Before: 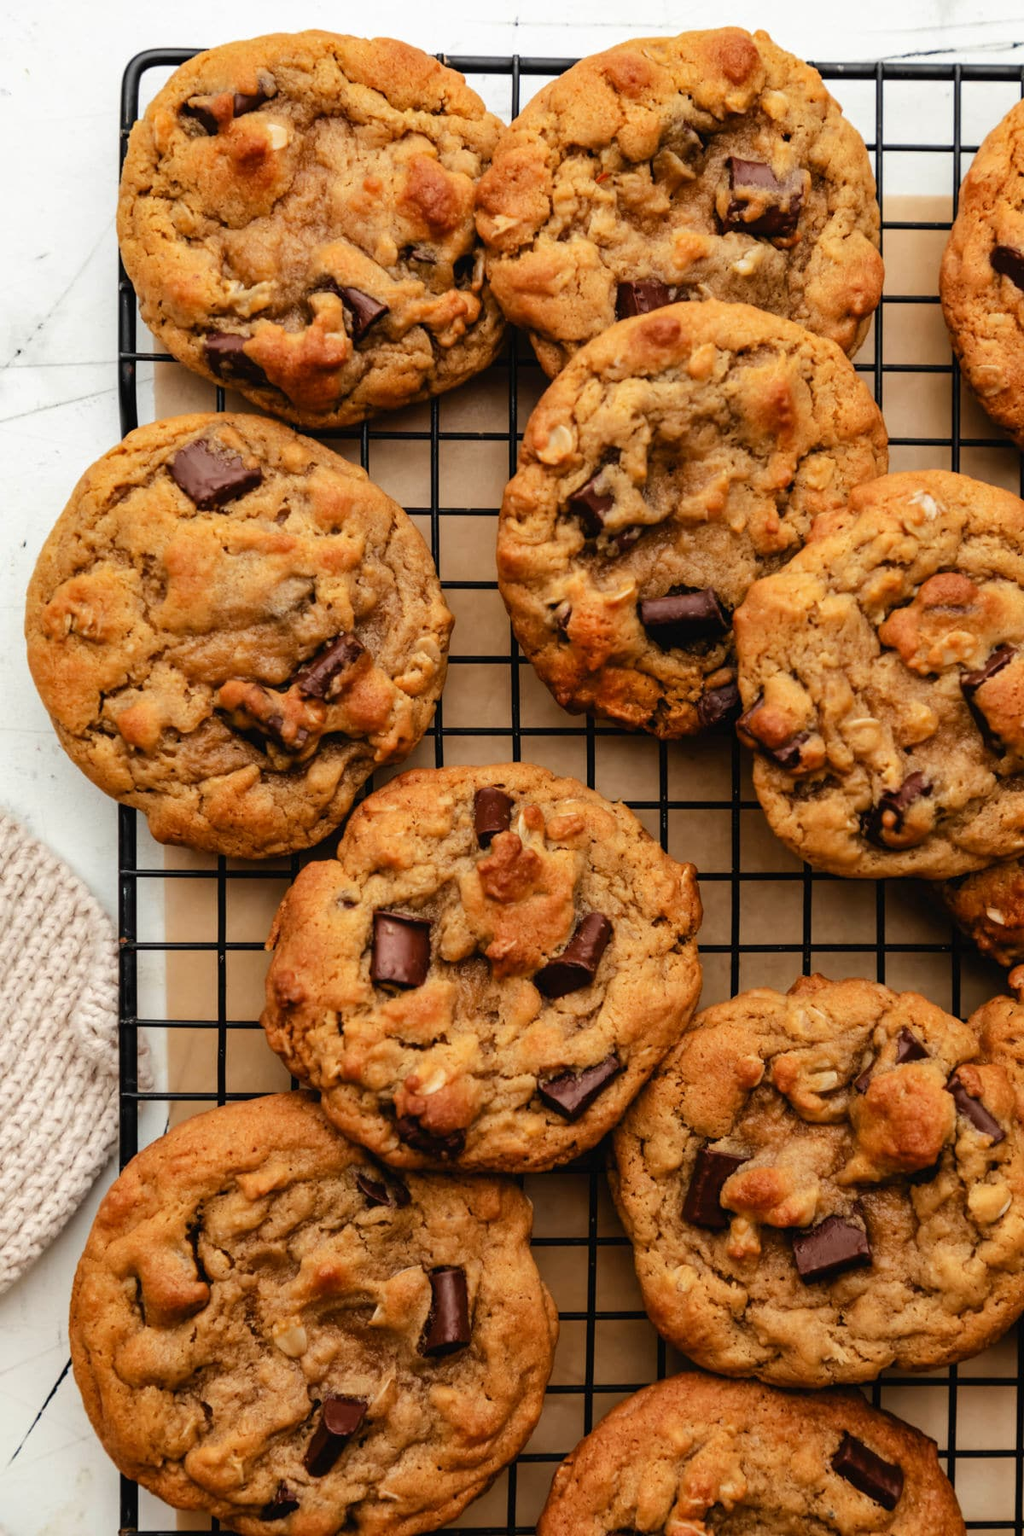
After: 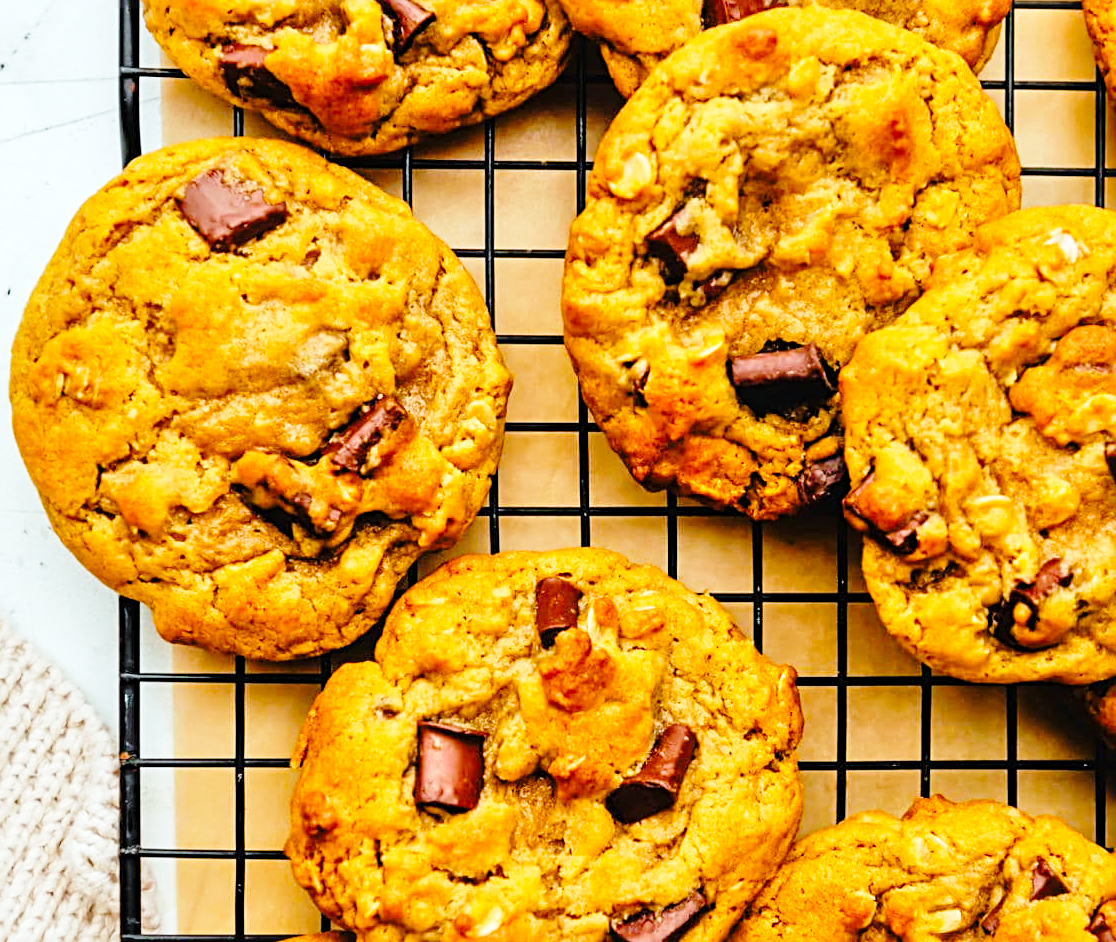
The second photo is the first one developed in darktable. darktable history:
crop: left 1.744%, top 19.225%, right 5.069%, bottom 28.357%
exposure: exposure -0.01 EV, compensate highlight preservation false
tone equalizer: -7 EV 0.15 EV, -6 EV 0.6 EV, -5 EV 1.15 EV, -4 EV 1.33 EV, -3 EV 1.15 EV, -2 EV 0.6 EV, -1 EV 0.15 EV, mask exposure compensation -0.5 EV
white balance: red 0.925, blue 1.046
color balance rgb: perceptual saturation grading › global saturation 25%, global vibrance 20%
base curve: curves: ch0 [(0, 0) (0.028, 0.03) (0.121, 0.232) (0.46, 0.748) (0.859, 0.968) (1, 1)], preserve colors none
sharpen: radius 3.119
